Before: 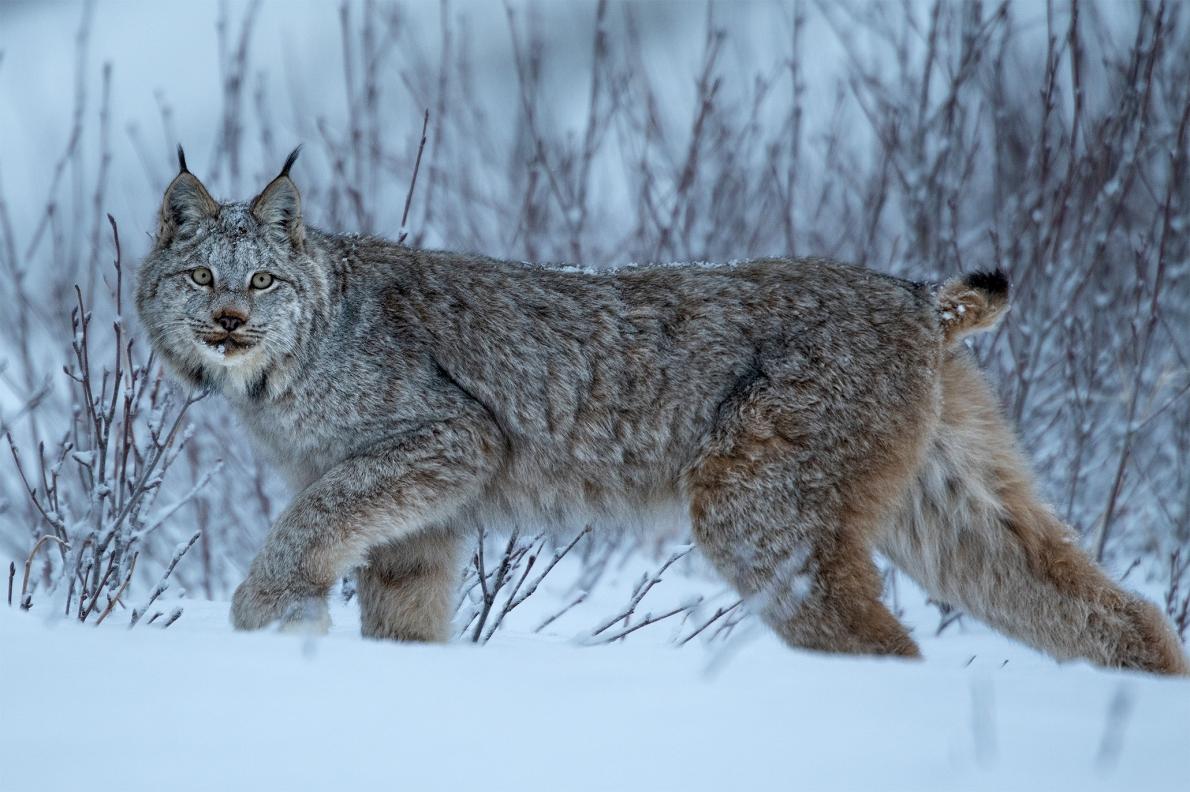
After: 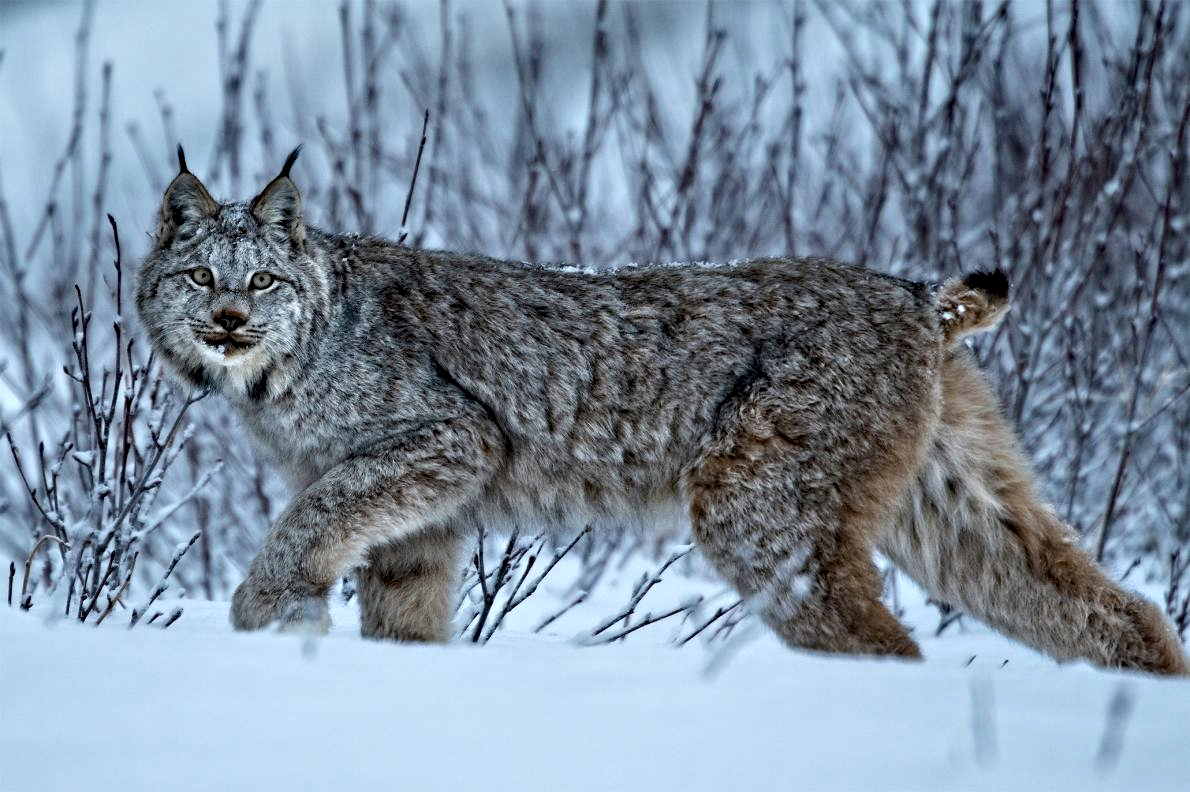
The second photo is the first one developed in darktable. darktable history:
contrast equalizer: y [[0.511, 0.558, 0.631, 0.632, 0.559, 0.512], [0.5 ×6], [0.507, 0.559, 0.627, 0.644, 0.647, 0.647], [0 ×6], [0 ×6]]
haze removal: compatibility mode true, adaptive false
